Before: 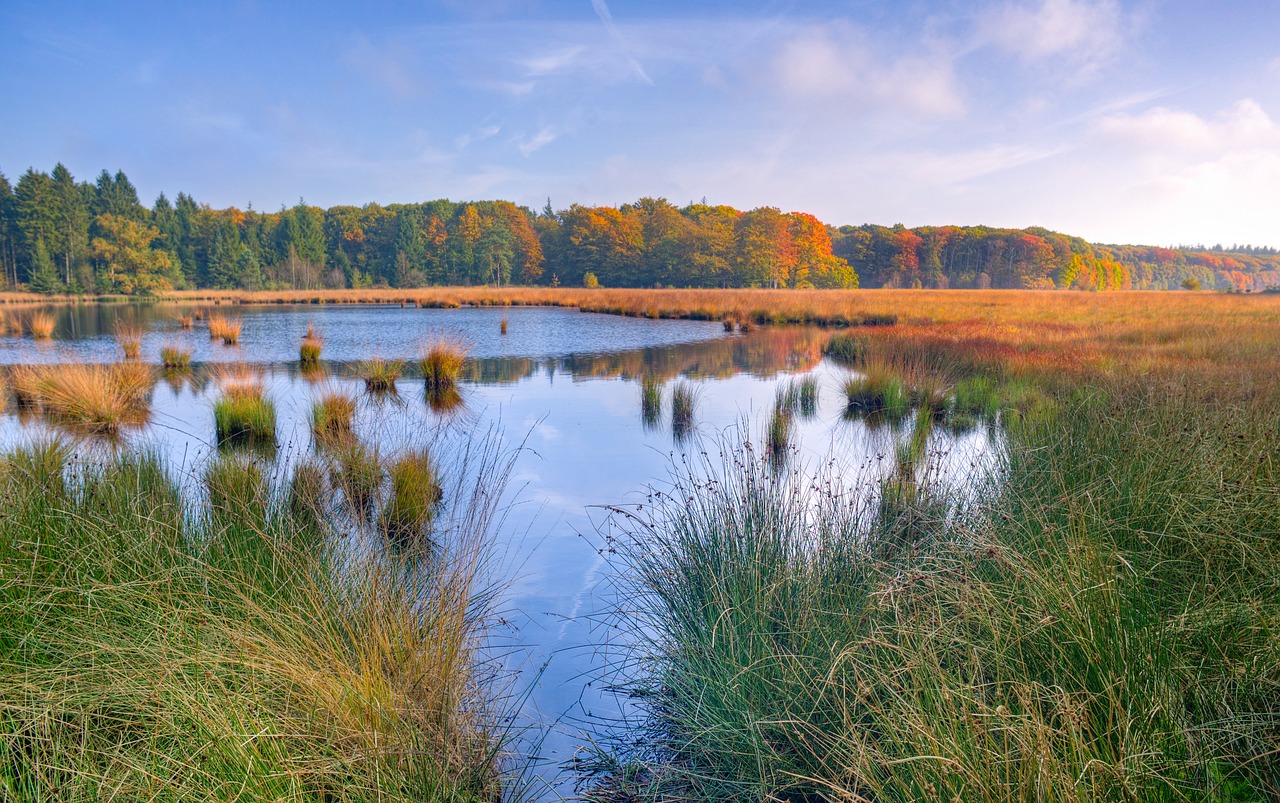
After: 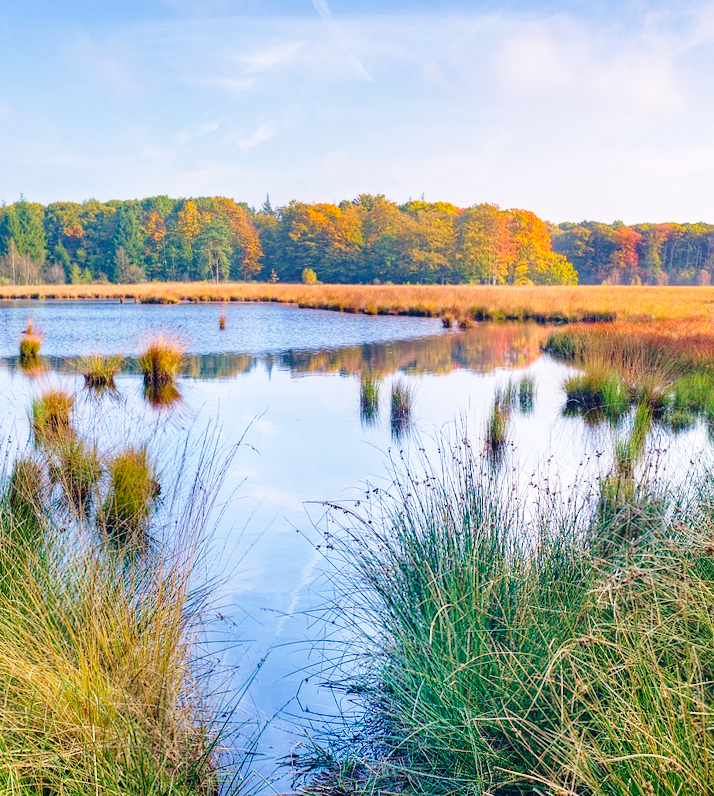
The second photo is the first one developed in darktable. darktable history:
crop: left 21.496%, right 22.254%
base curve: curves: ch0 [(0, 0) (0.028, 0.03) (0.121, 0.232) (0.46, 0.748) (0.859, 0.968) (1, 1)], preserve colors none
velvia: on, module defaults
rotate and perspective: rotation 0.192°, lens shift (horizontal) -0.015, crop left 0.005, crop right 0.996, crop top 0.006, crop bottom 0.99
